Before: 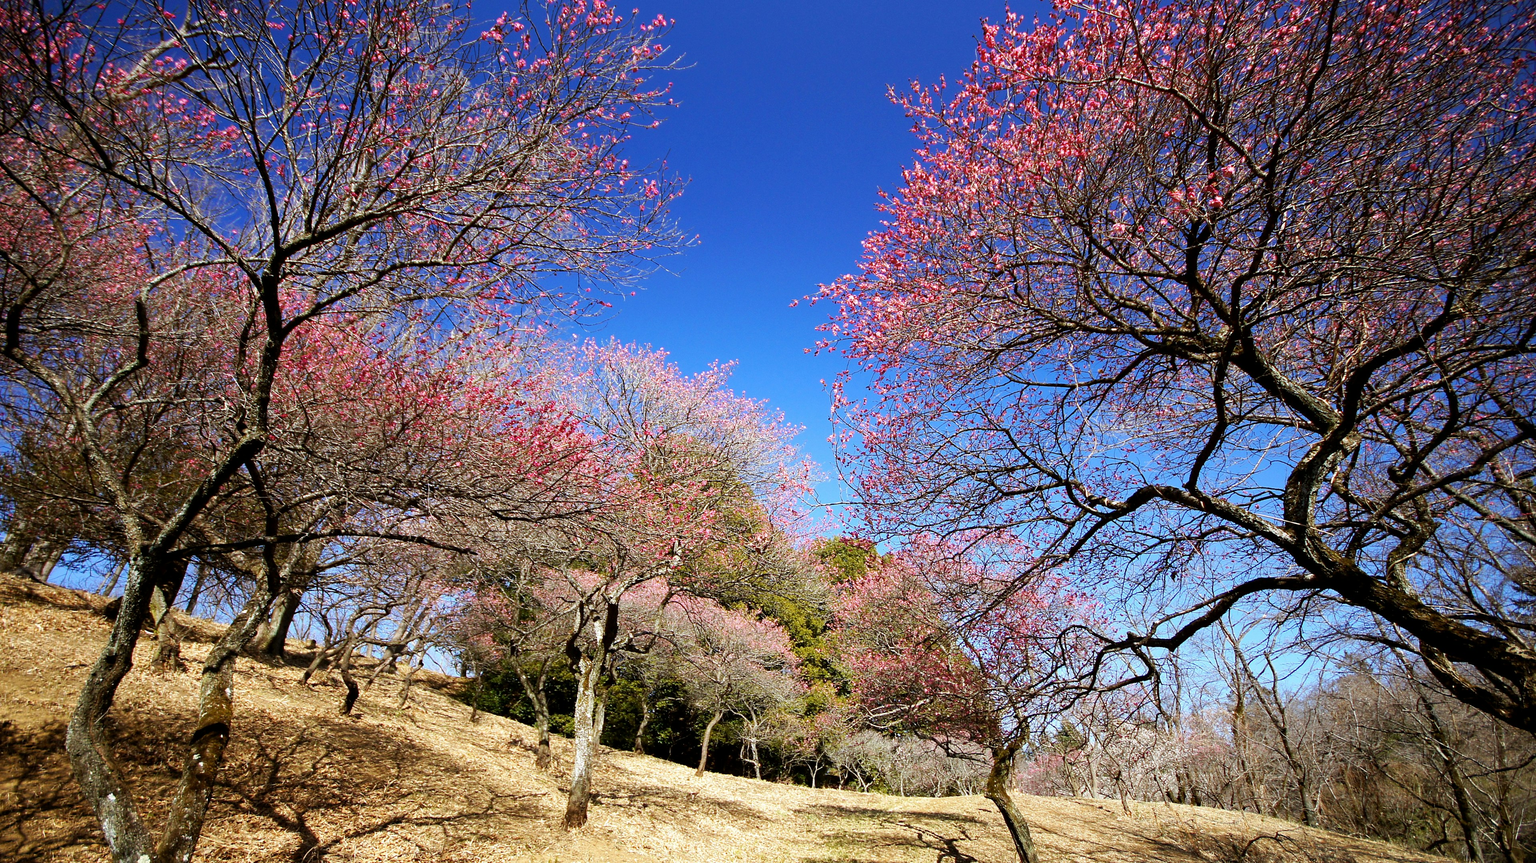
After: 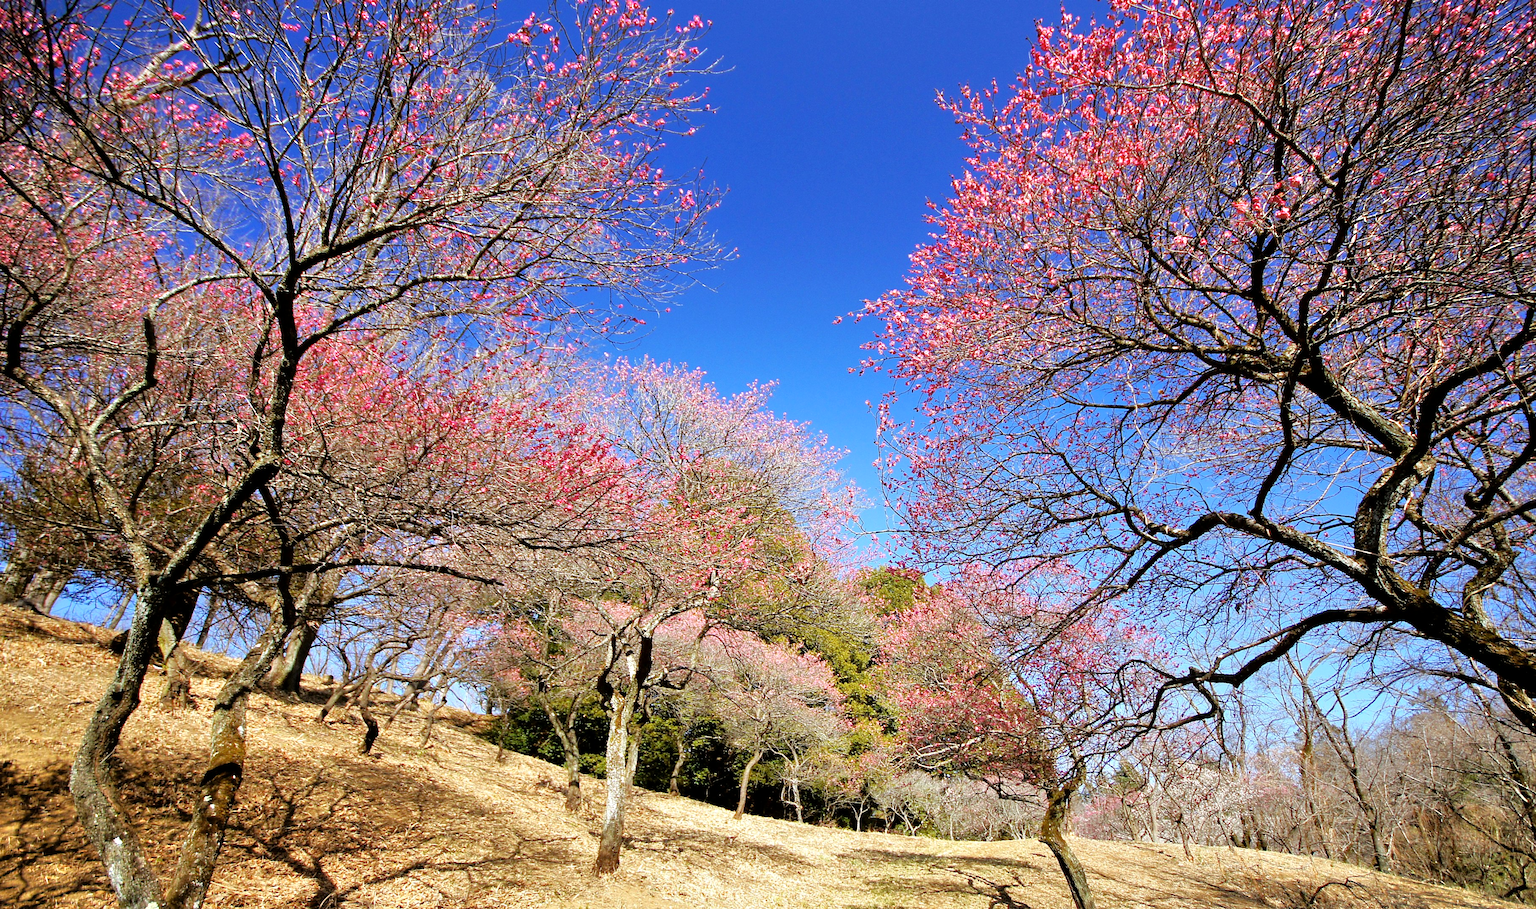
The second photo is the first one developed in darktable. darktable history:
crop and rotate: right 5.167%
tone equalizer: -7 EV 0.15 EV, -6 EV 0.6 EV, -5 EV 1.15 EV, -4 EV 1.33 EV, -3 EV 1.15 EV, -2 EV 0.6 EV, -1 EV 0.15 EV, mask exposure compensation -0.5 EV
tone curve: color space Lab, linked channels, preserve colors none
